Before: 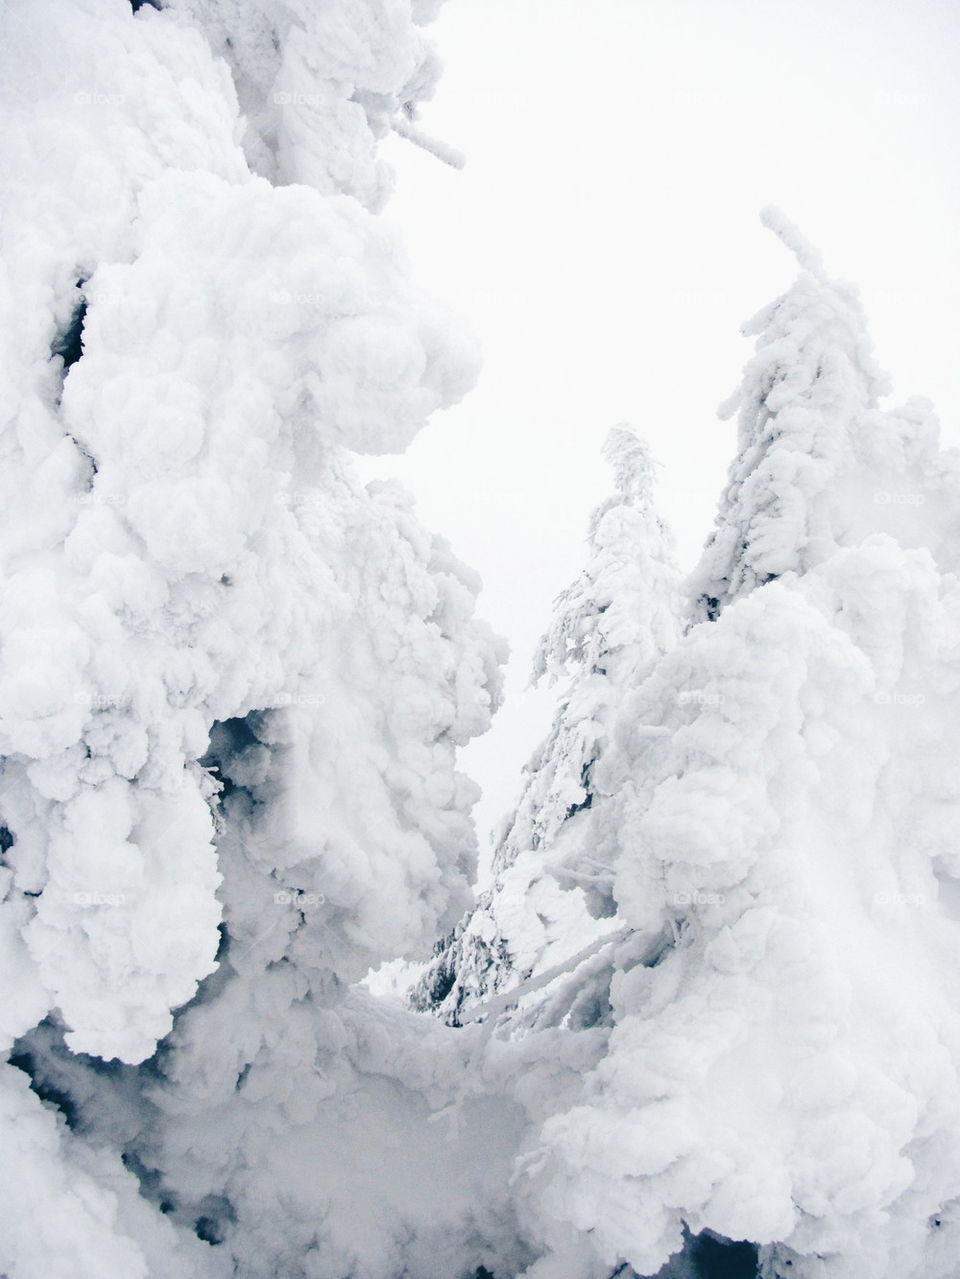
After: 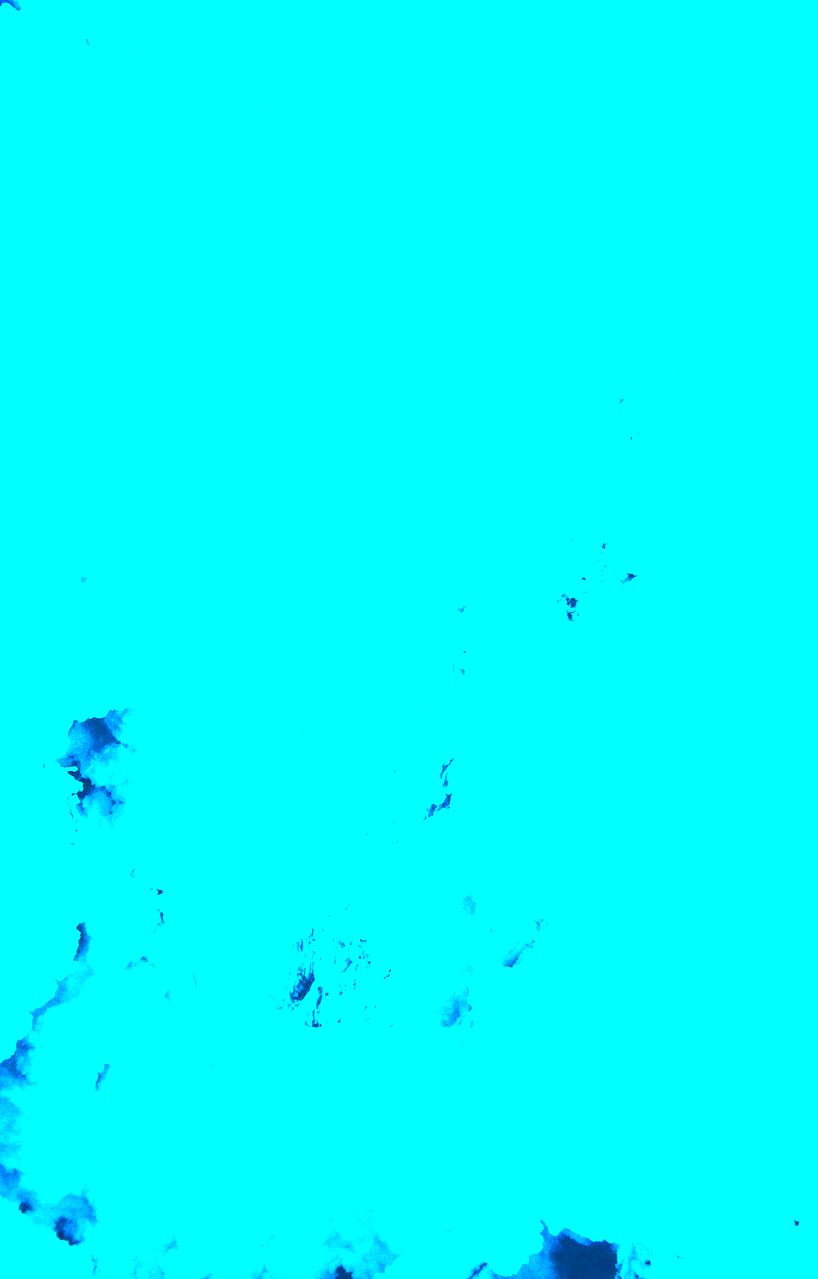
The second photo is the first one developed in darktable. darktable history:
exposure: black level correction 0, exposure 1.383 EV, compensate exposure bias true, compensate highlight preservation false
color correction: highlights a* -11.45, highlights b* -15.3
crop and rotate: left 14.782%
color balance rgb: linear chroma grading › global chroma 8.779%, perceptual saturation grading › global saturation 8.594%, perceptual brilliance grading › global brilliance 9.549%, global vibrance 20%
color calibration: gray › normalize channels true, illuminant custom, x 0.434, y 0.395, temperature 3140.57 K, gamut compression 0
